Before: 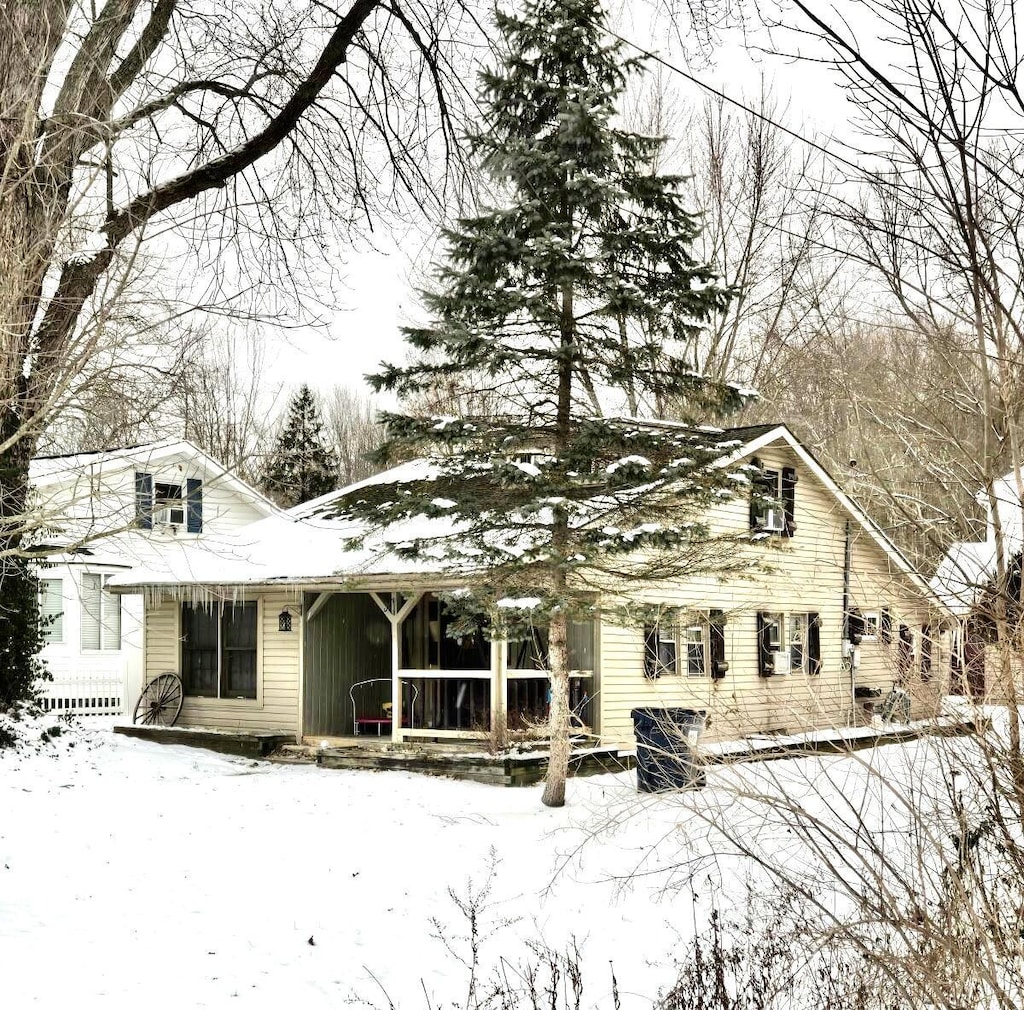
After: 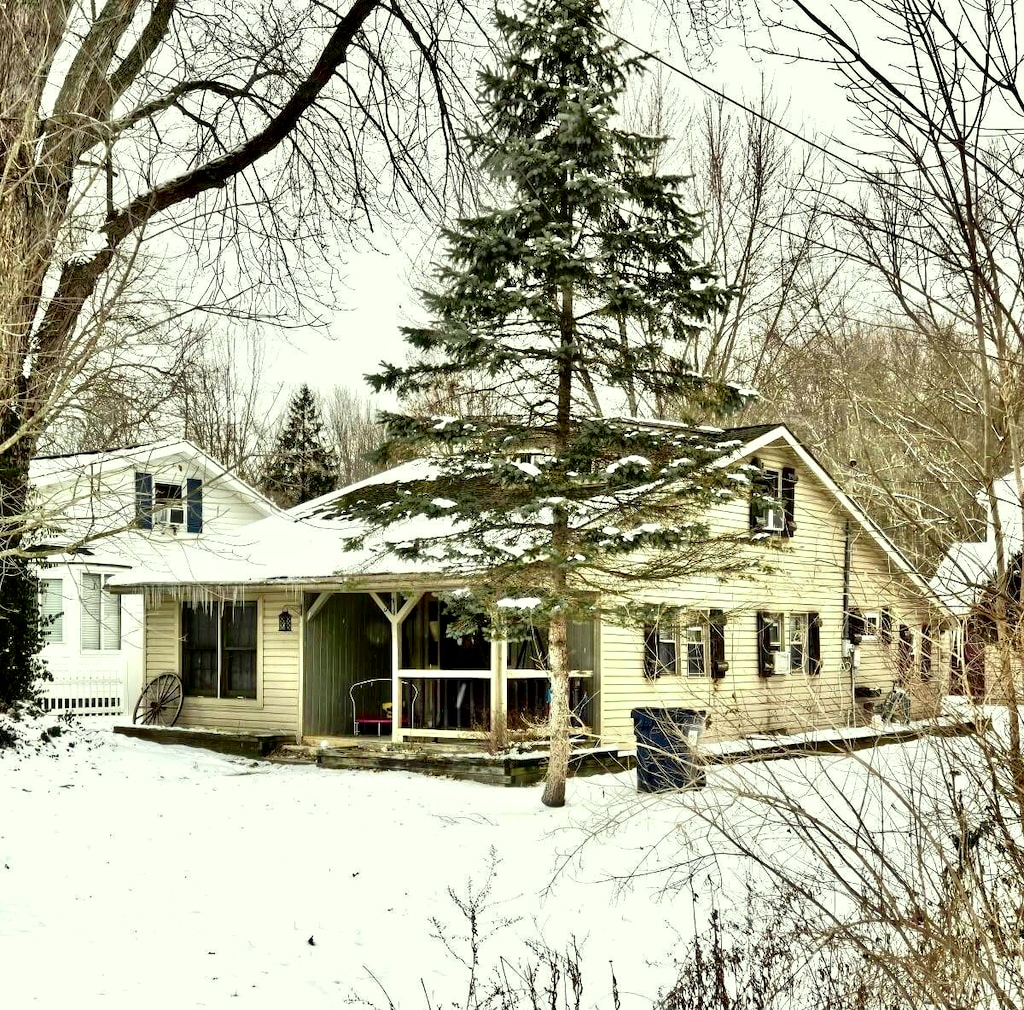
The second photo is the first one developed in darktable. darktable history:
tone equalizer: -7 EV 0.151 EV, -6 EV 0.632 EV, -5 EV 1.16 EV, -4 EV 1.29 EV, -3 EV 1.18 EV, -2 EV 0.6 EV, -1 EV 0.151 EV, mask exposure compensation -0.499 EV
color correction: highlights a* -4.44, highlights b* 7.04
contrast brightness saturation: contrast 0.127, brightness -0.242, saturation 0.137
